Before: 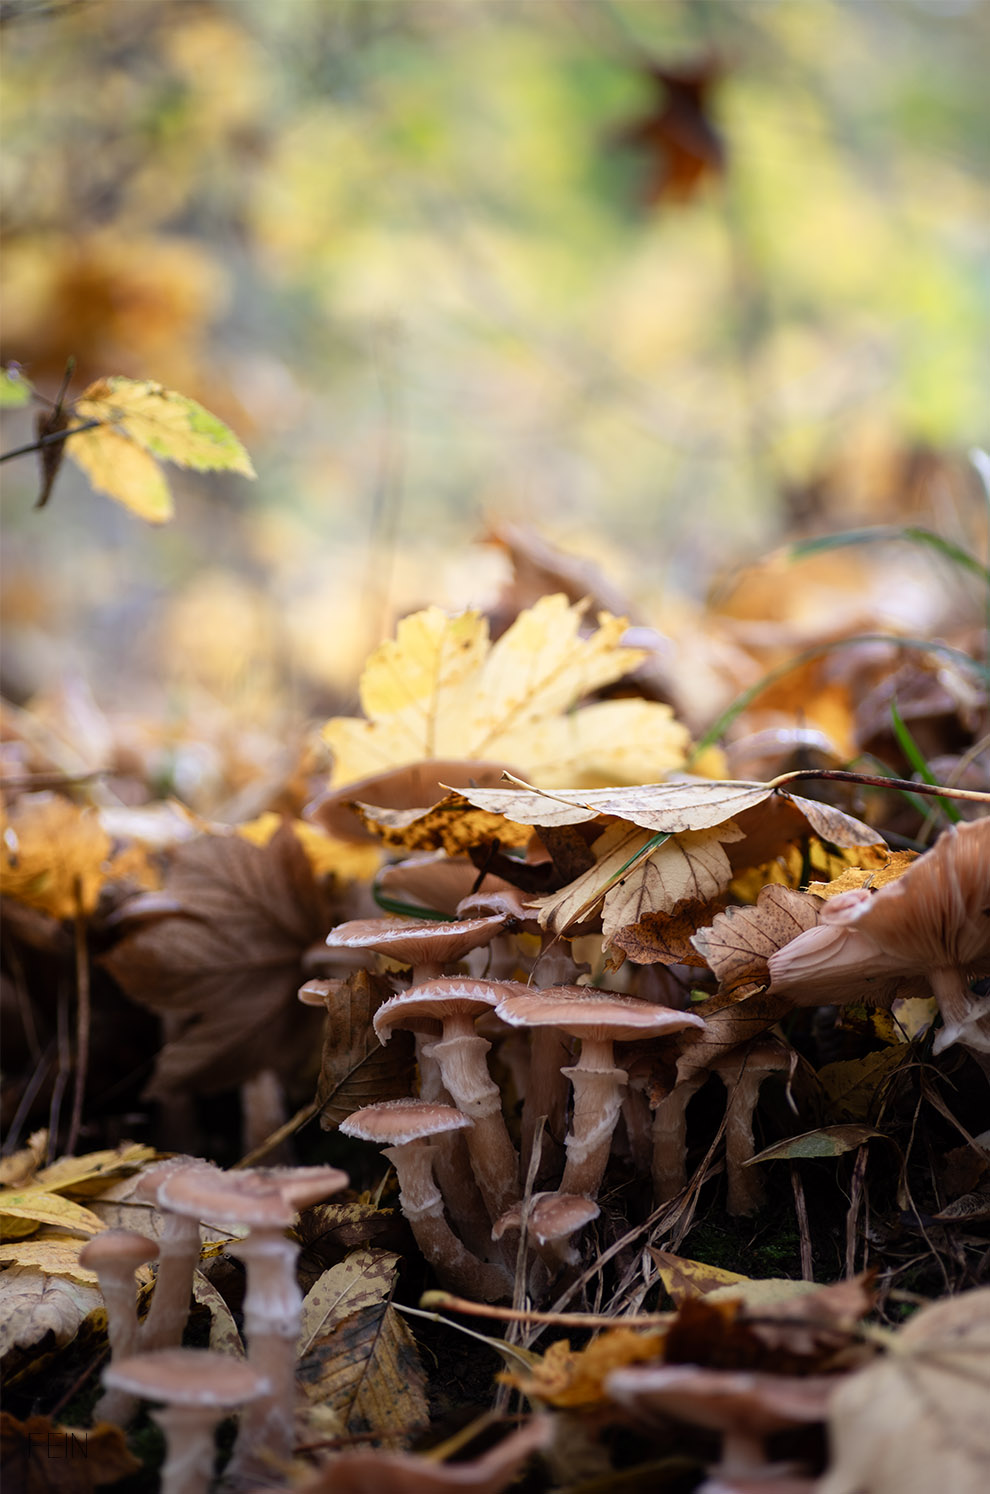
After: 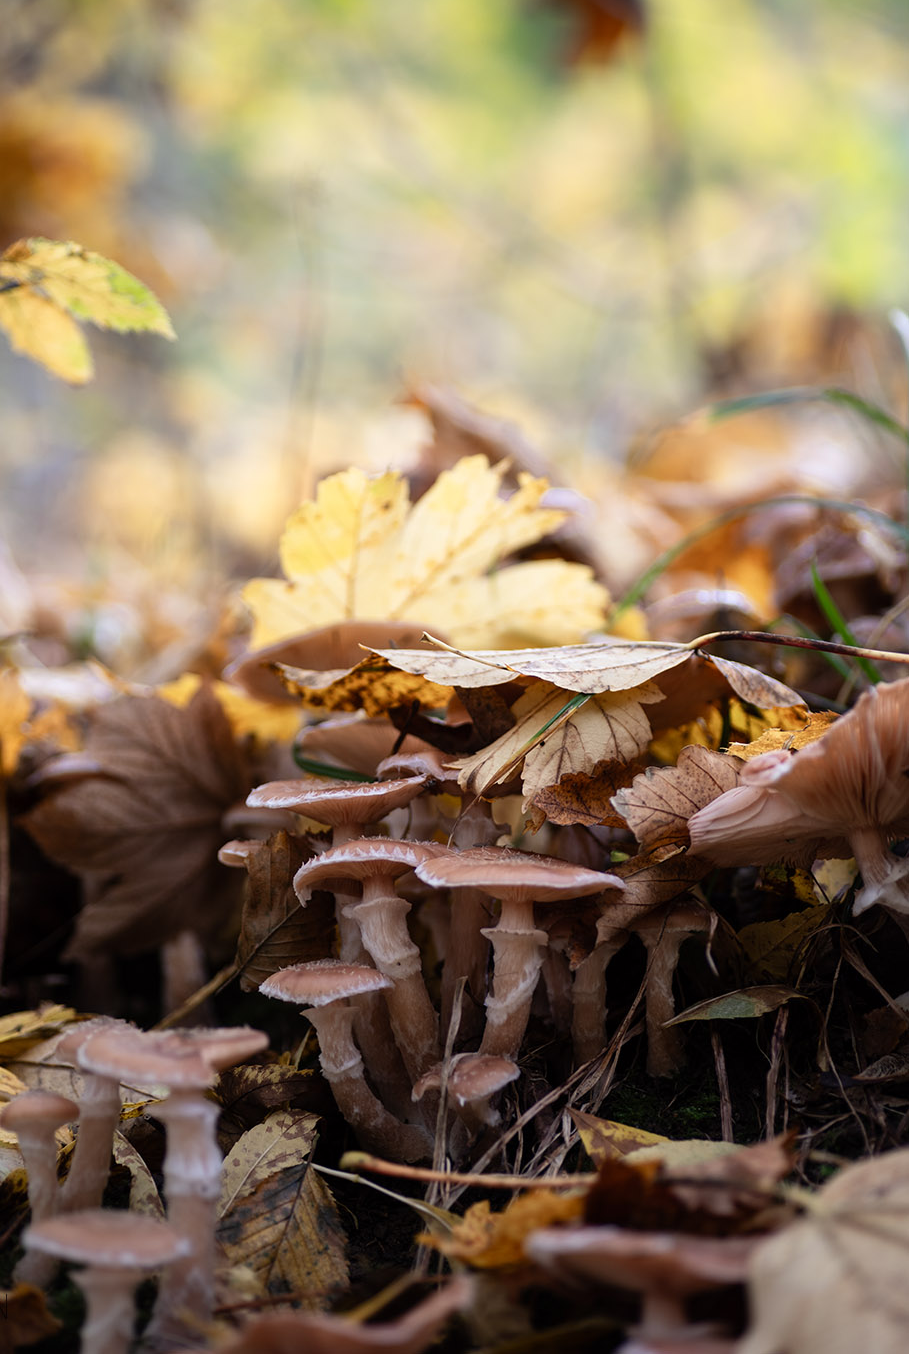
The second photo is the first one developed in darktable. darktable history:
crop and rotate: left 8.158%, top 9.341%
